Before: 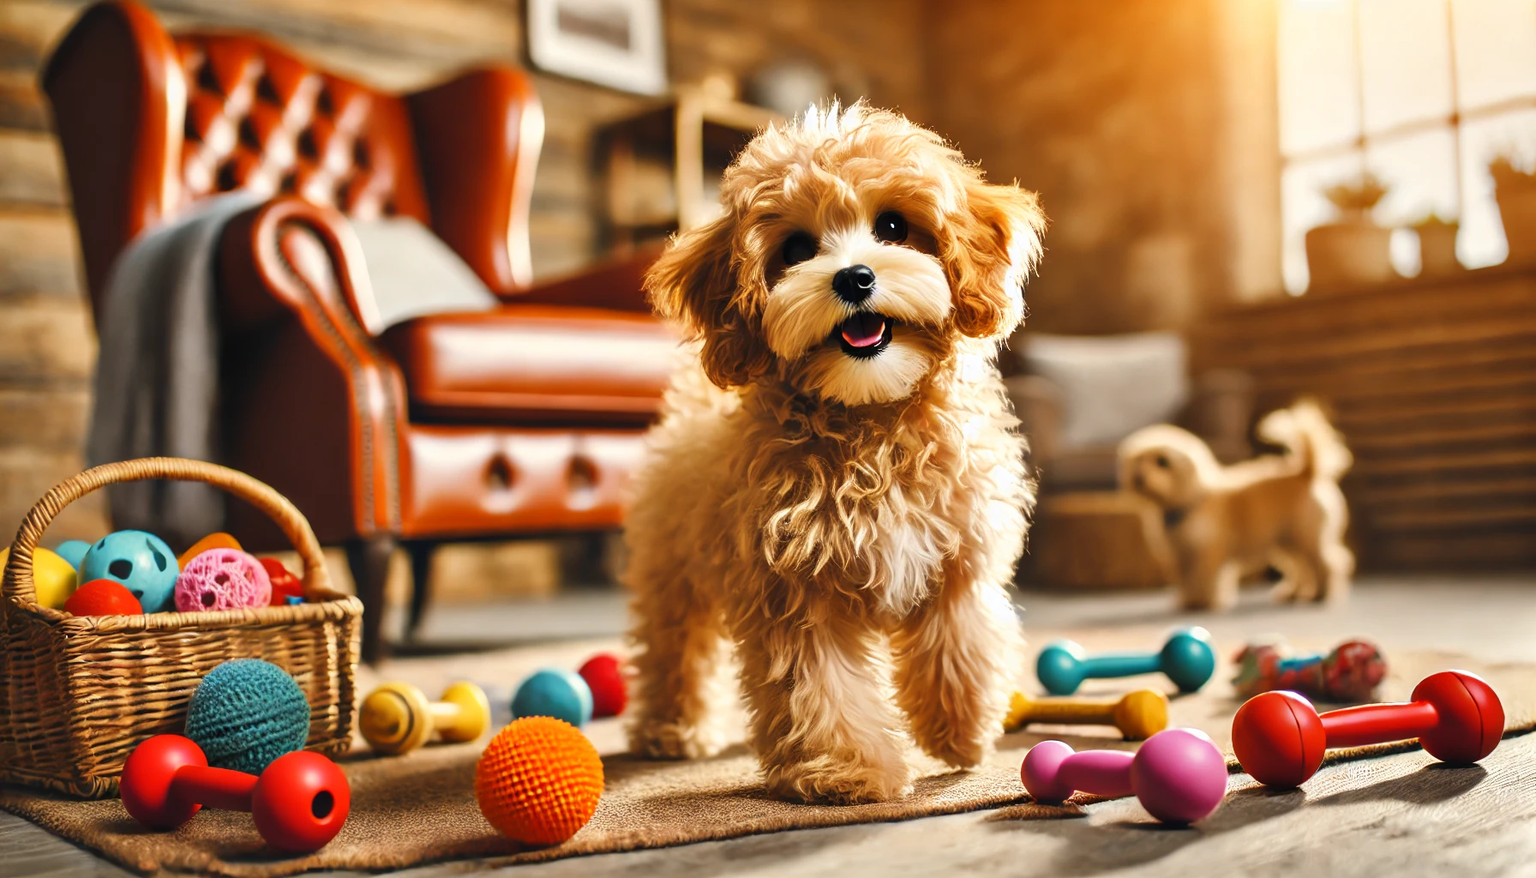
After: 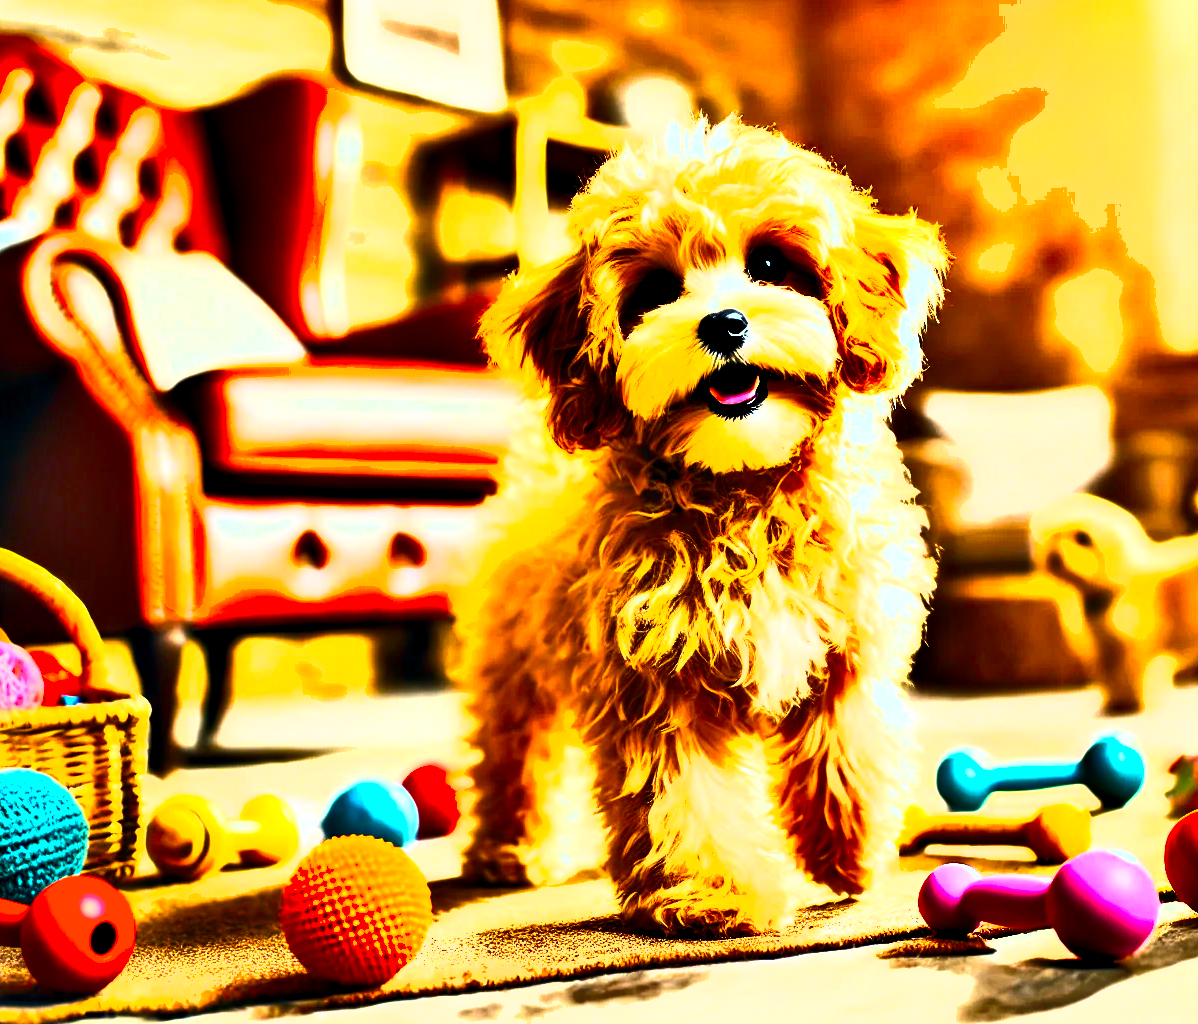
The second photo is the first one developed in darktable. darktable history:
contrast brightness saturation: contrast 0.131, brightness -0.062, saturation 0.15
color balance rgb: highlights gain › luminance 14.528%, perceptual saturation grading › global saturation 30.966%, perceptual brilliance grading › global brilliance 15.629%, perceptual brilliance grading › shadows -34.272%
crop and rotate: left 15.271%, right 17.828%
exposure: exposure 1.508 EV, compensate exposure bias true, compensate highlight preservation false
shadows and highlights: white point adjustment 0.028, soften with gaussian
contrast equalizer: octaves 7, y [[0.6 ×6], [0.55 ×6], [0 ×6], [0 ×6], [0 ×6]]
base curve: preserve colors none
